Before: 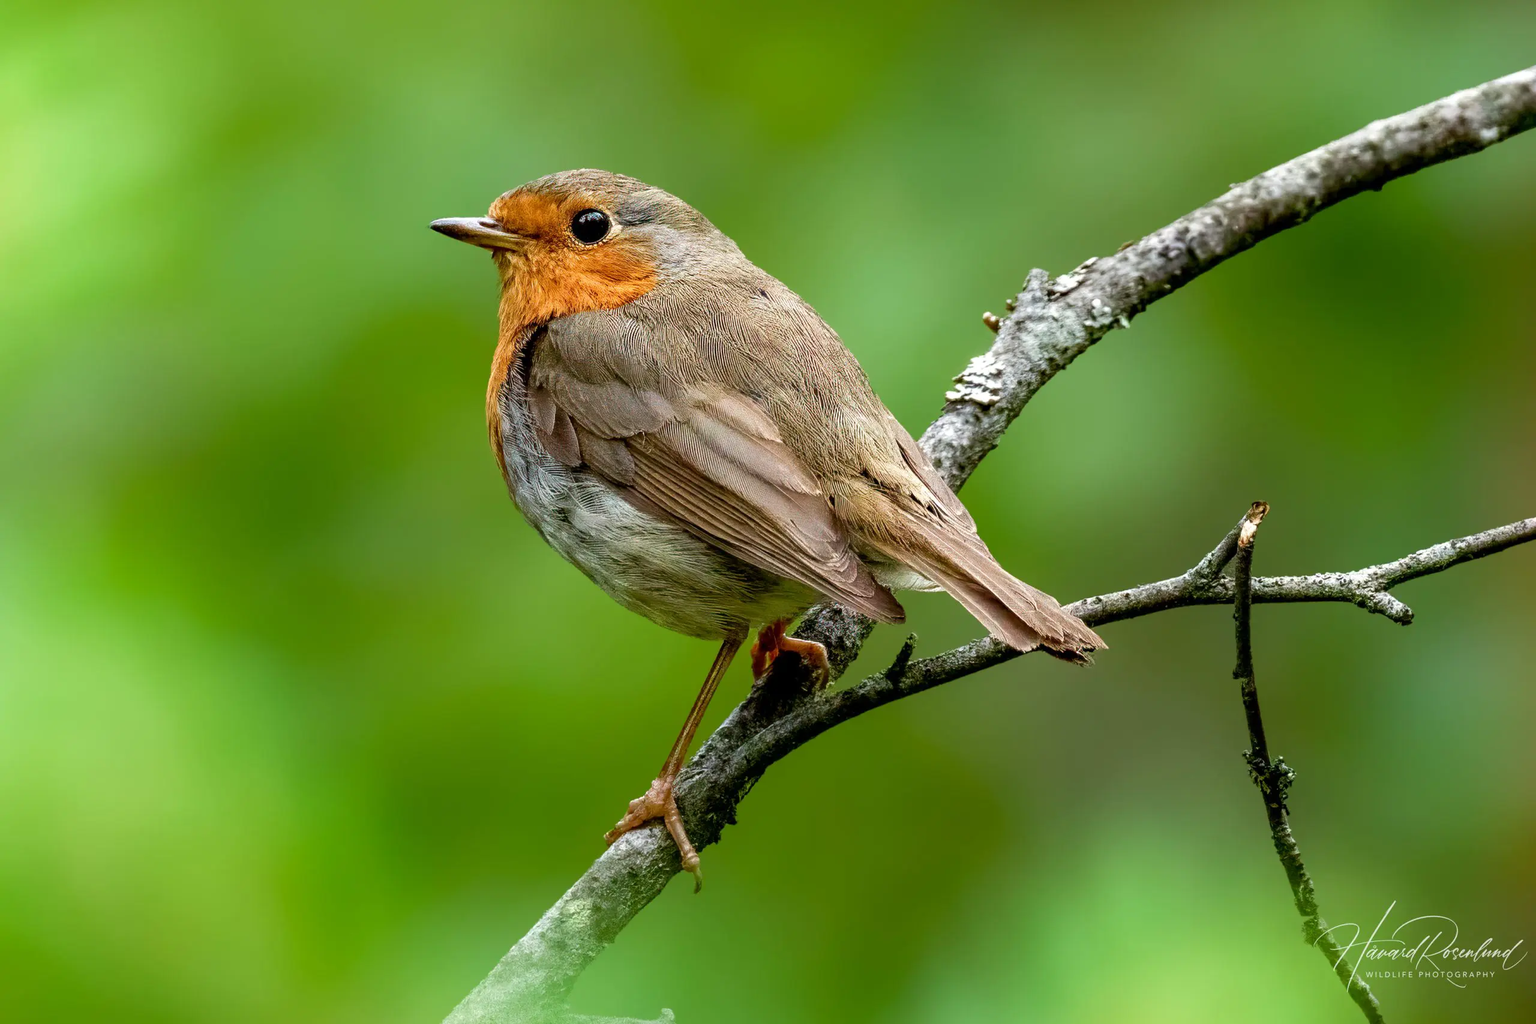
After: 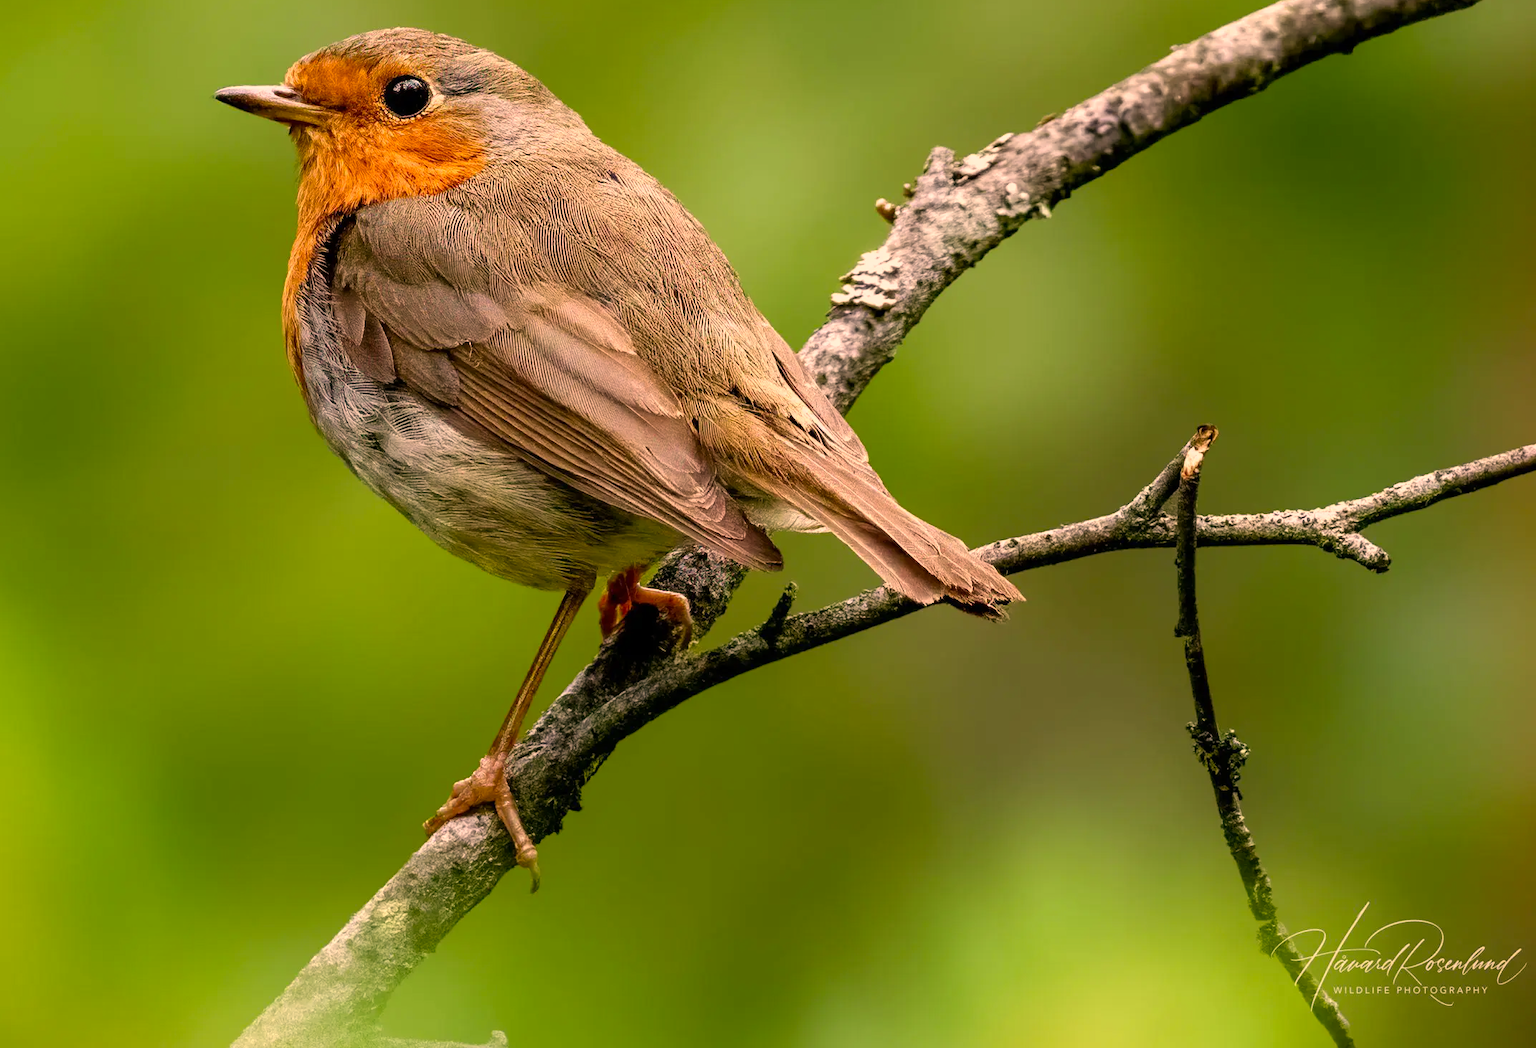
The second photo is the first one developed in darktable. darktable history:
color correction: highlights a* 21.88, highlights b* 22.25
crop: left 16.315%, top 14.246%
